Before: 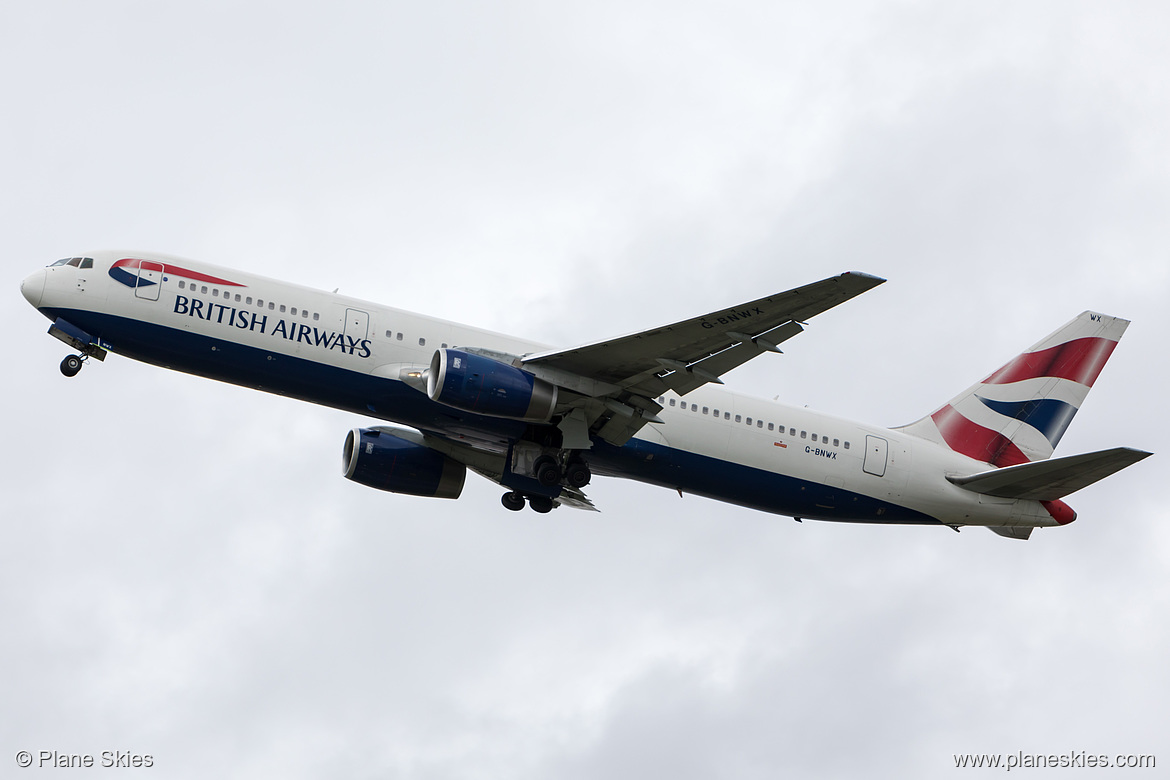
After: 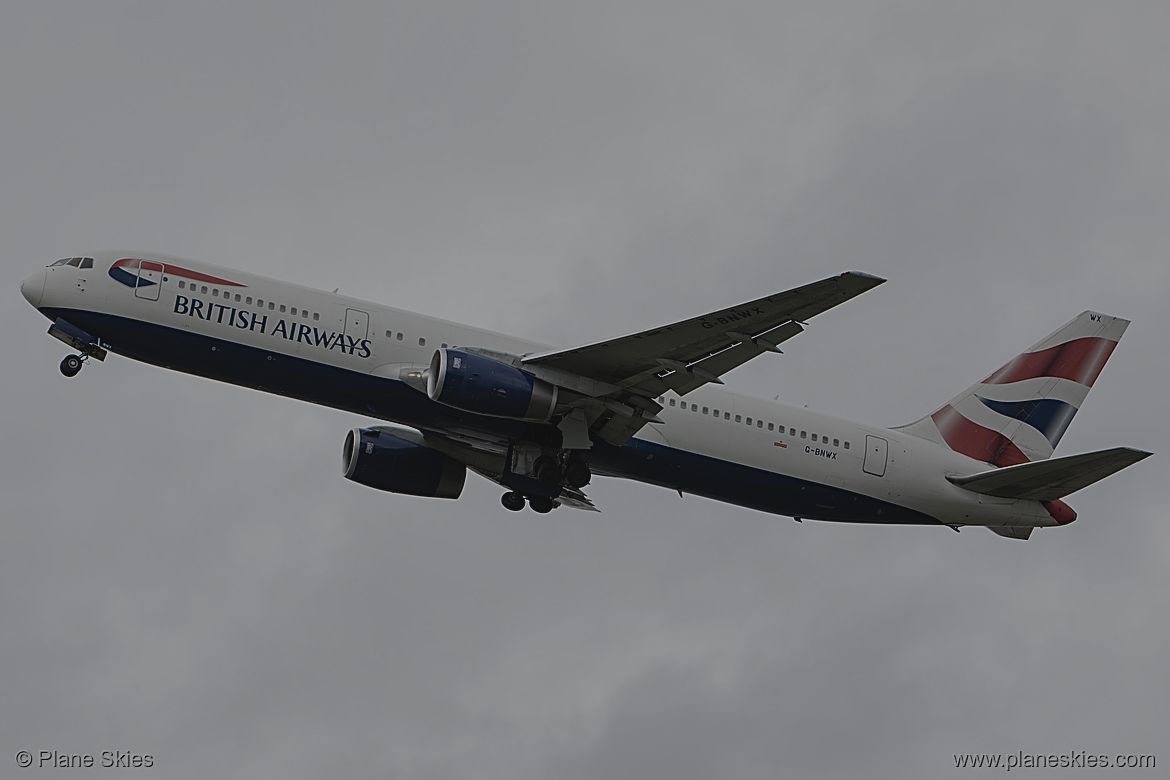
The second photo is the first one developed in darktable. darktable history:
exposure: exposure -1.518 EV, compensate highlight preservation false
sharpen: on, module defaults
shadows and highlights: on, module defaults
contrast brightness saturation: contrast -0.058, saturation -0.403
